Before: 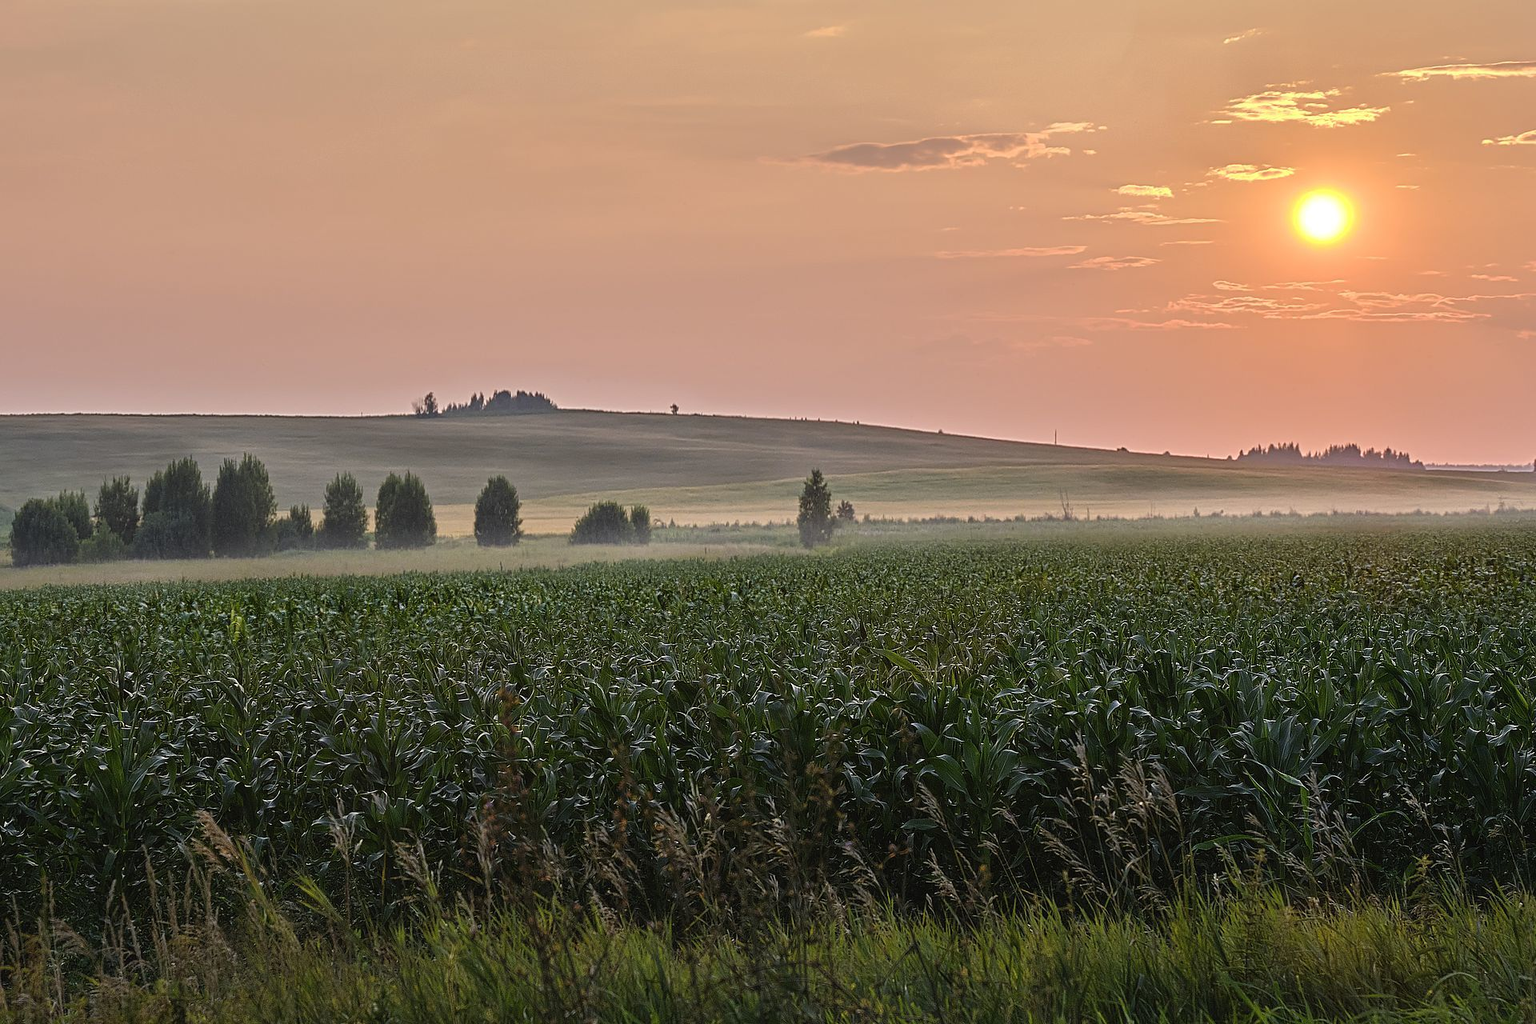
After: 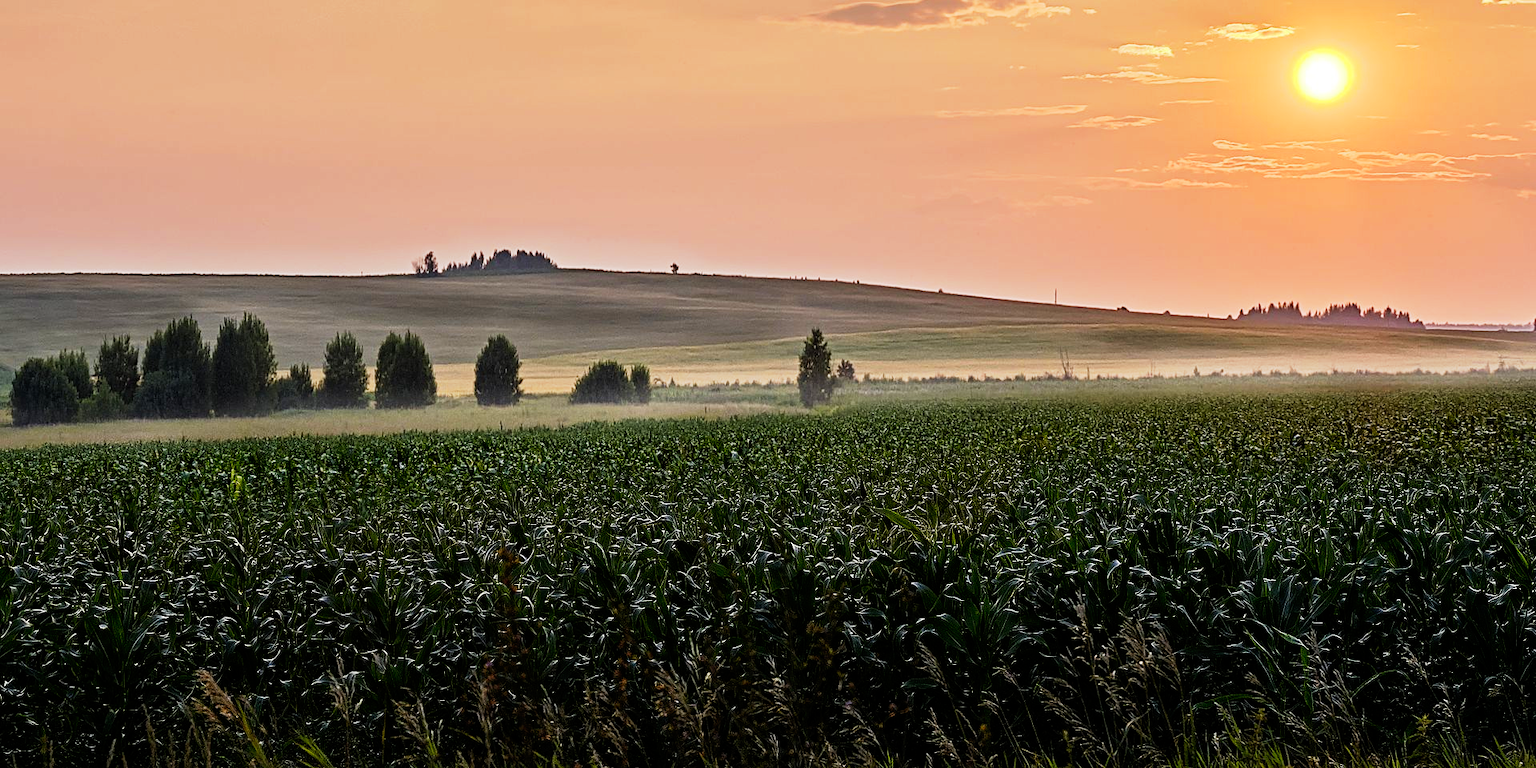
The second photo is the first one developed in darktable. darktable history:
crop: top 13.819%, bottom 11.169%
tone curve: curves: ch0 [(0, 0) (0.003, 0.001) (0.011, 0.001) (0.025, 0.001) (0.044, 0.001) (0.069, 0.003) (0.1, 0.007) (0.136, 0.013) (0.177, 0.032) (0.224, 0.083) (0.277, 0.157) (0.335, 0.237) (0.399, 0.334) (0.468, 0.446) (0.543, 0.562) (0.623, 0.683) (0.709, 0.801) (0.801, 0.869) (0.898, 0.918) (1, 1)], preserve colors none
